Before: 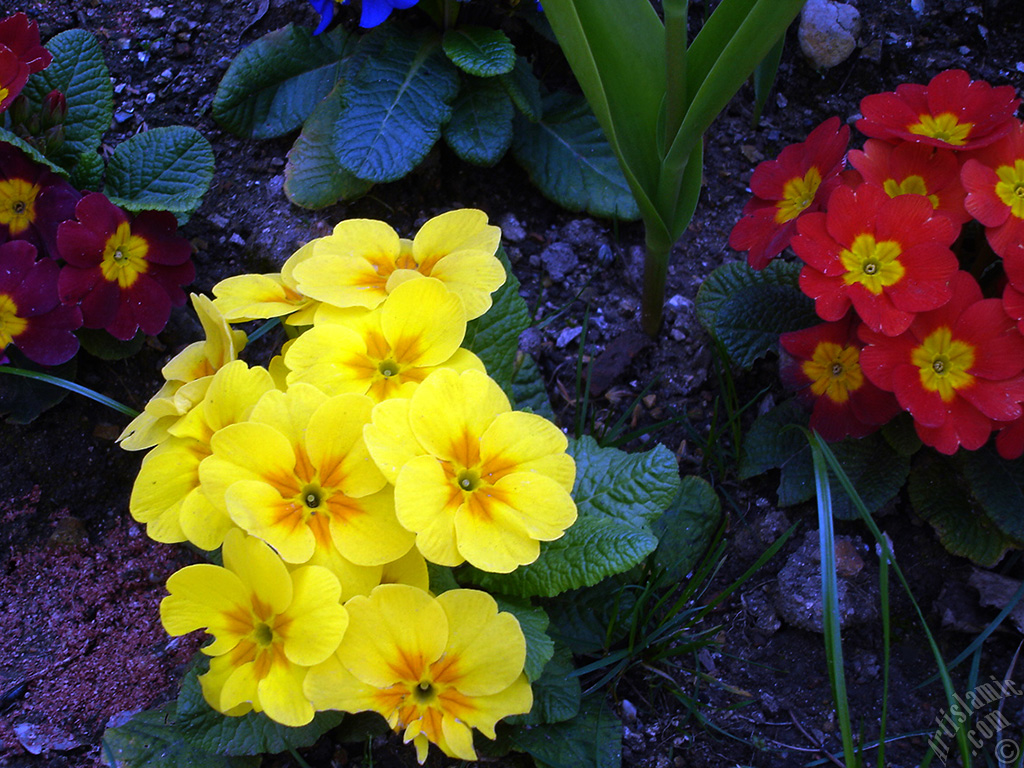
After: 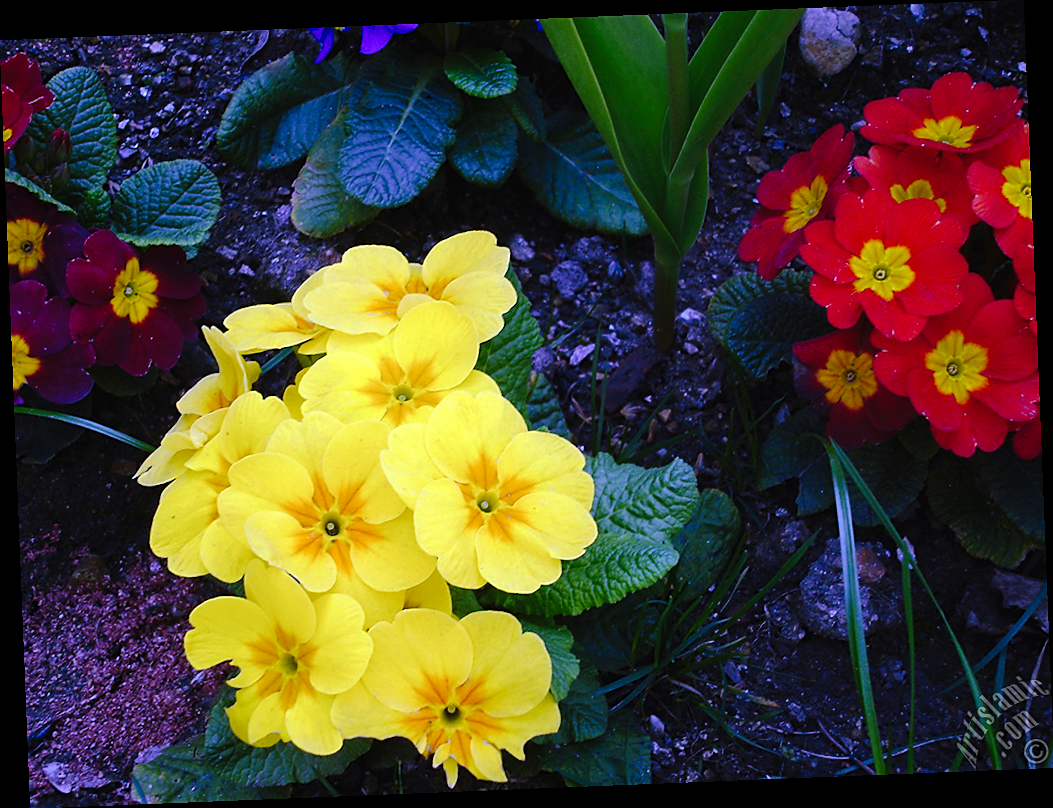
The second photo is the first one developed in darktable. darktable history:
tone curve: curves: ch0 [(0, 0) (0.003, 0.015) (0.011, 0.021) (0.025, 0.032) (0.044, 0.046) (0.069, 0.062) (0.1, 0.08) (0.136, 0.117) (0.177, 0.165) (0.224, 0.221) (0.277, 0.298) (0.335, 0.385) (0.399, 0.469) (0.468, 0.558) (0.543, 0.637) (0.623, 0.708) (0.709, 0.771) (0.801, 0.84) (0.898, 0.907) (1, 1)], preserve colors none
sharpen: radius 1.864, amount 0.398, threshold 1.271
rotate and perspective: rotation -2.29°, automatic cropping off
